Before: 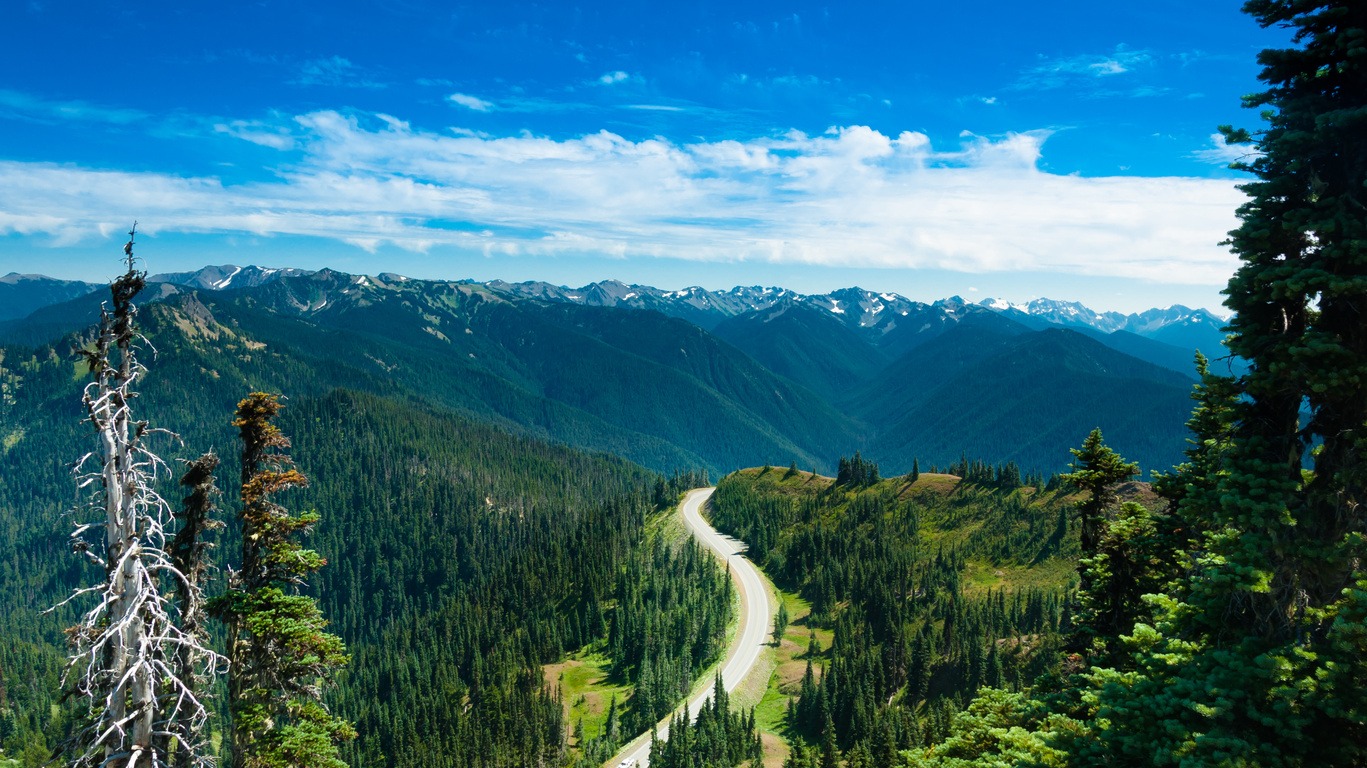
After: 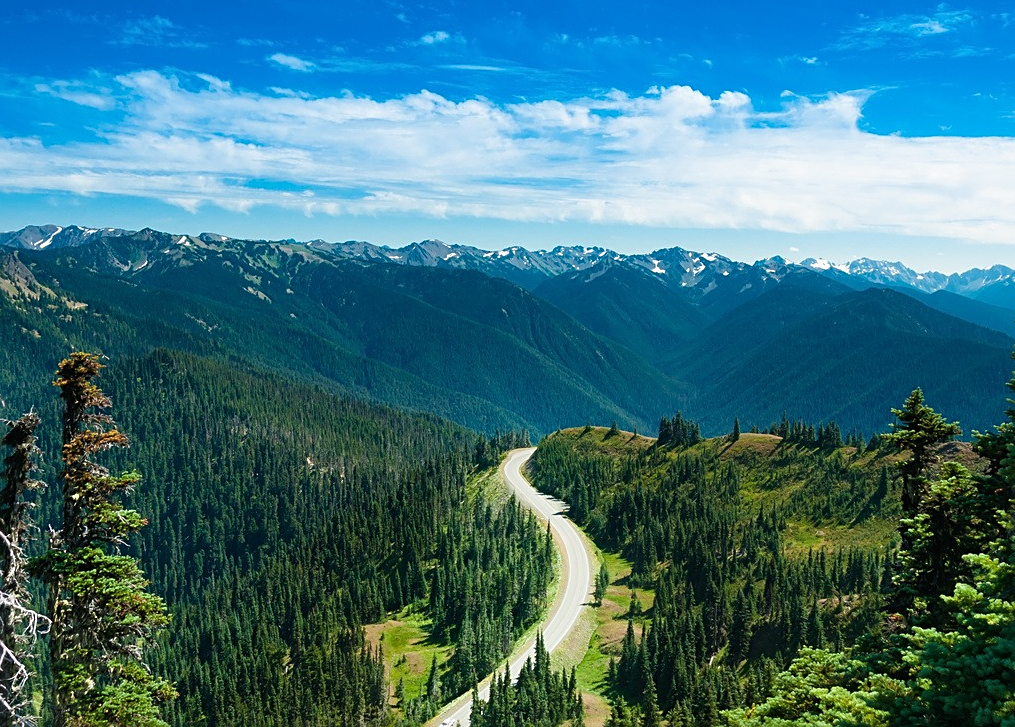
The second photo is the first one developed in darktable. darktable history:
crop and rotate: left 13.163%, top 5.315%, right 12.575%
sharpen: on, module defaults
